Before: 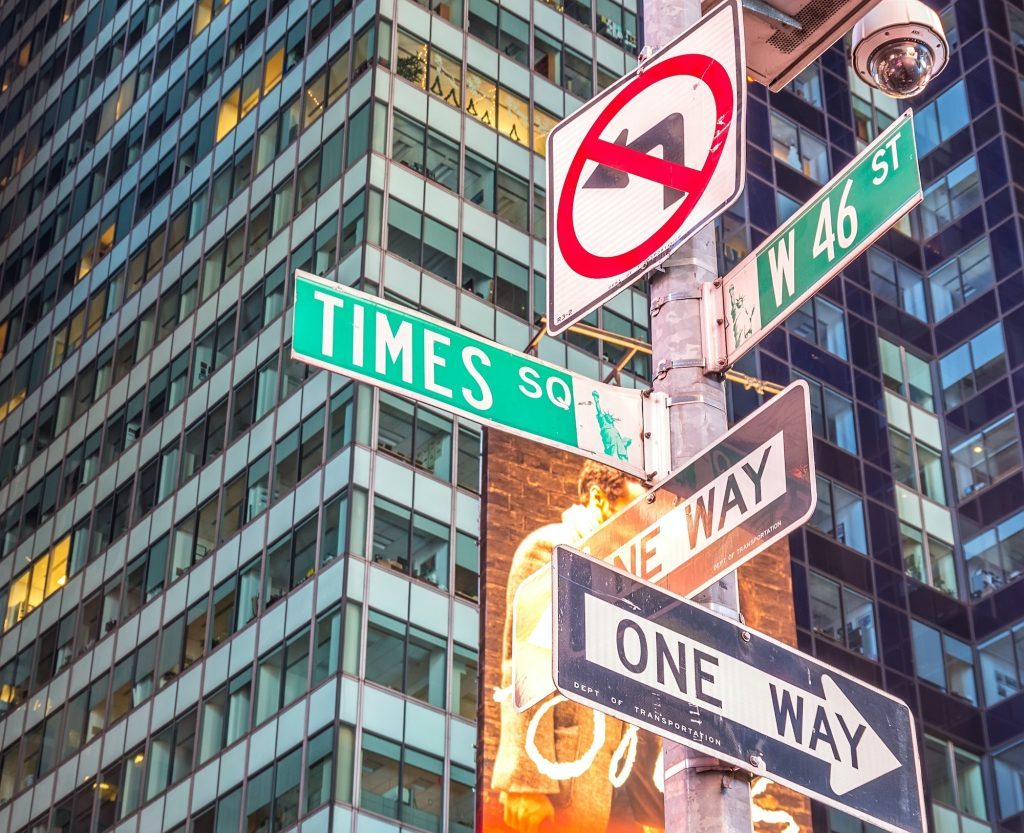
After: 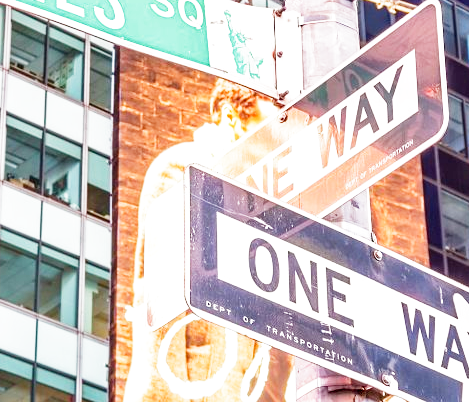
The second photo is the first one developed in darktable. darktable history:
filmic rgb: middle gray luminance 10%, black relative exposure -8.61 EV, white relative exposure 3.3 EV, threshold 6 EV, target black luminance 0%, hardness 5.2, latitude 44.69%, contrast 1.302, highlights saturation mix 5%, shadows ↔ highlights balance 24.64%, add noise in highlights 0, preserve chrominance no, color science v3 (2019), use custom middle-gray values true, iterations of high-quality reconstruction 0, contrast in highlights soft, enable highlight reconstruction true
crop: left 35.976%, top 45.819%, right 18.162%, bottom 5.807%
